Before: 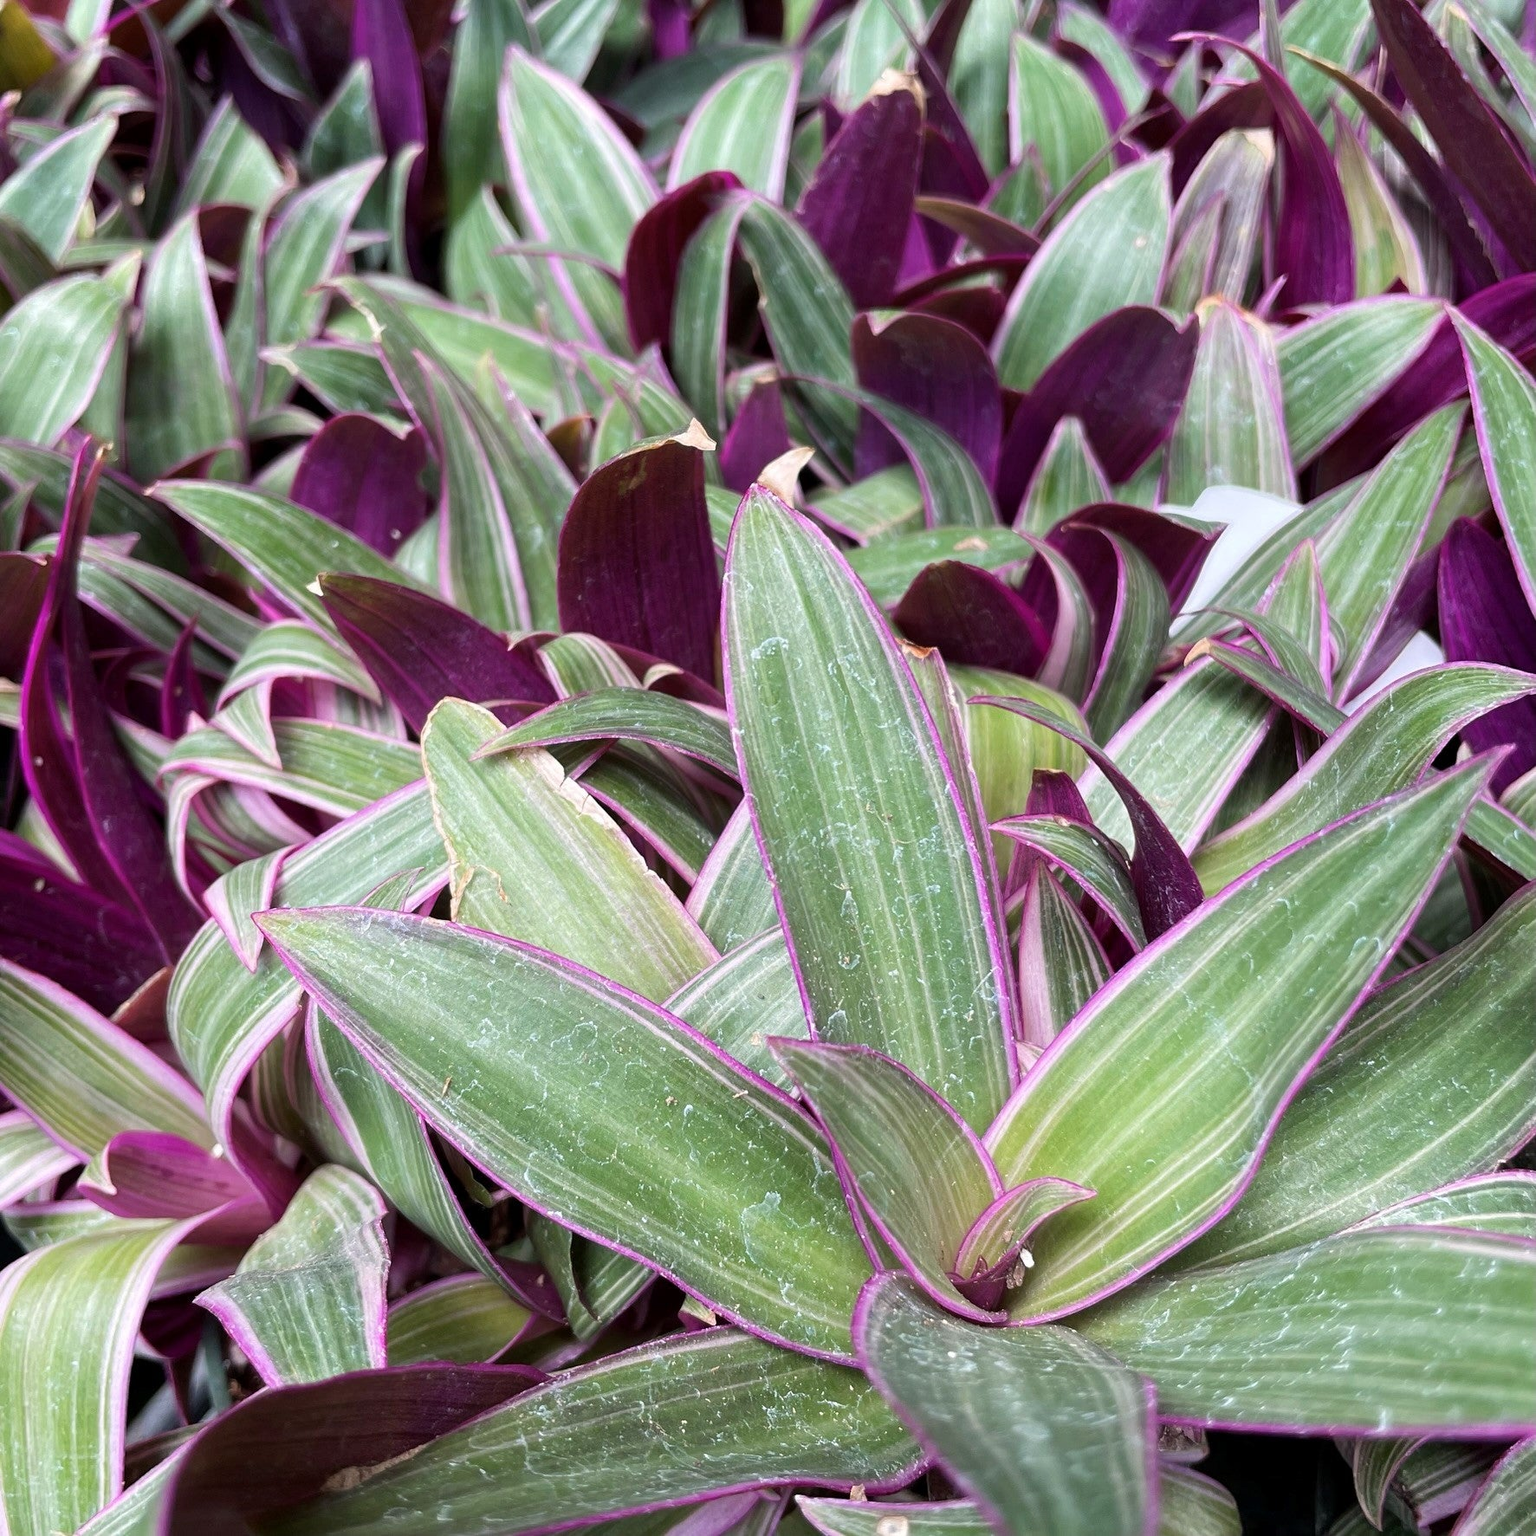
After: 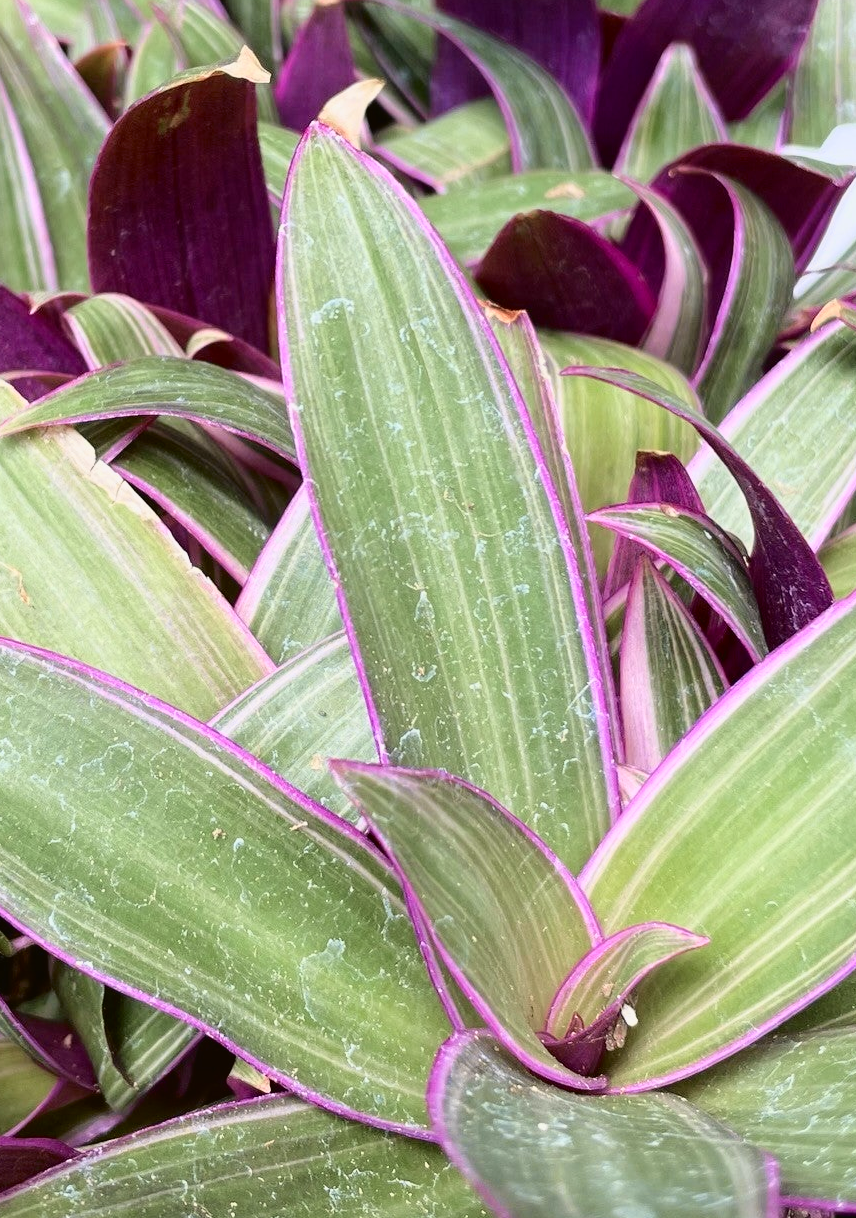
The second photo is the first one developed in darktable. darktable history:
crop: left 31.379%, top 24.658%, right 20.326%, bottom 6.628%
tone curve: curves: ch0 [(0, 0.021) (0.049, 0.044) (0.152, 0.14) (0.328, 0.377) (0.473, 0.543) (0.641, 0.705) (0.85, 0.894) (1, 0.969)]; ch1 [(0, 0) (0.302, 0.331) (0.427, 0.433) (0.472, 0.47) (0.502, 0.503) (0.527, 0.521) (0.564, 0.58) (0.614, 0.626) (0.677, 0.701) (0.859, 0.885) (1, 1)]; ch2 [(0, 0) (0.33, 0.301) (0.447, 0.44) (0.487, 0.496) (0.502, 0.516) (0.535, 0.563) (0.565, 0.593) (0.618, 0.628) (1, 1)], color space Lab, independent channels, preserve colors none
